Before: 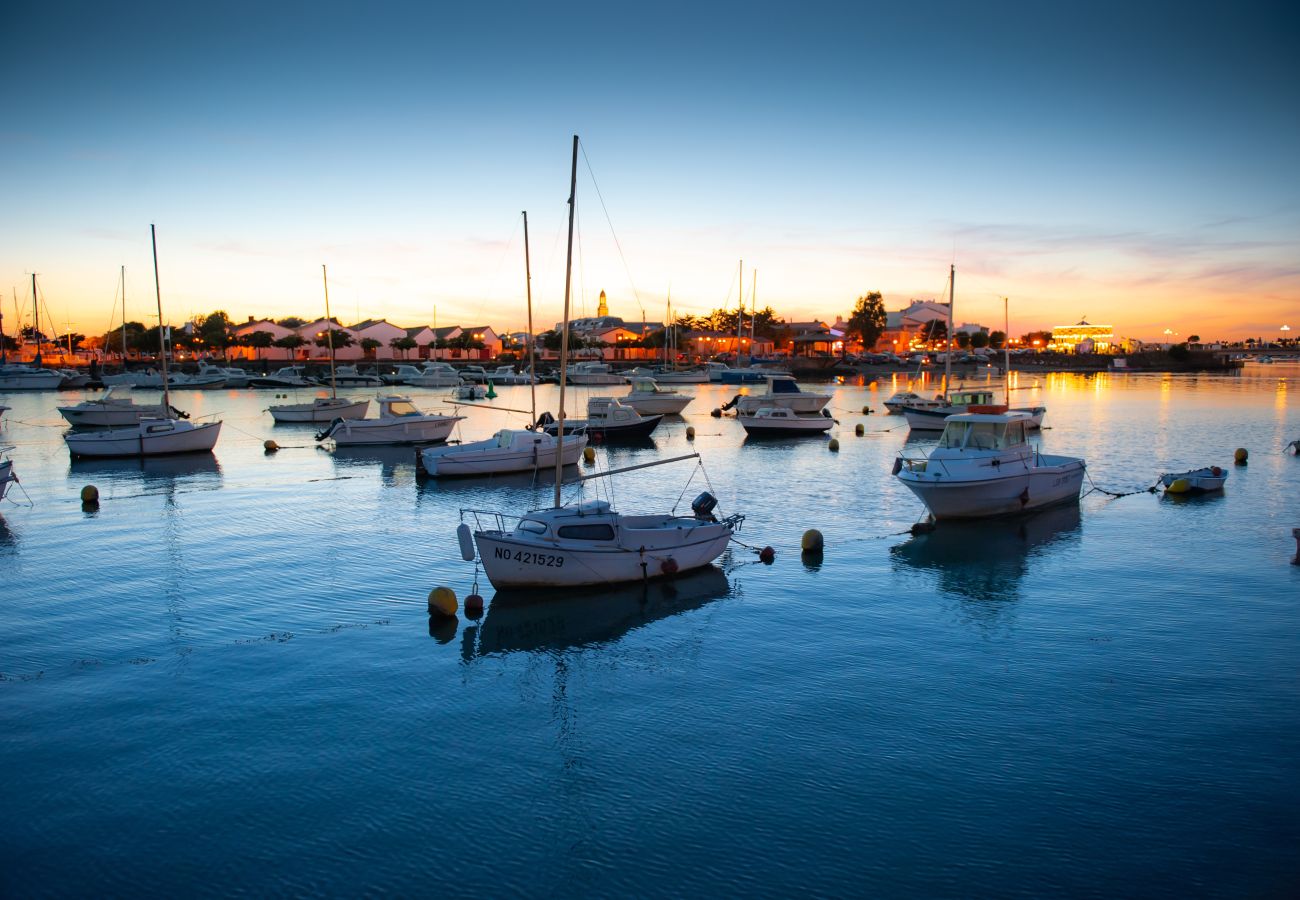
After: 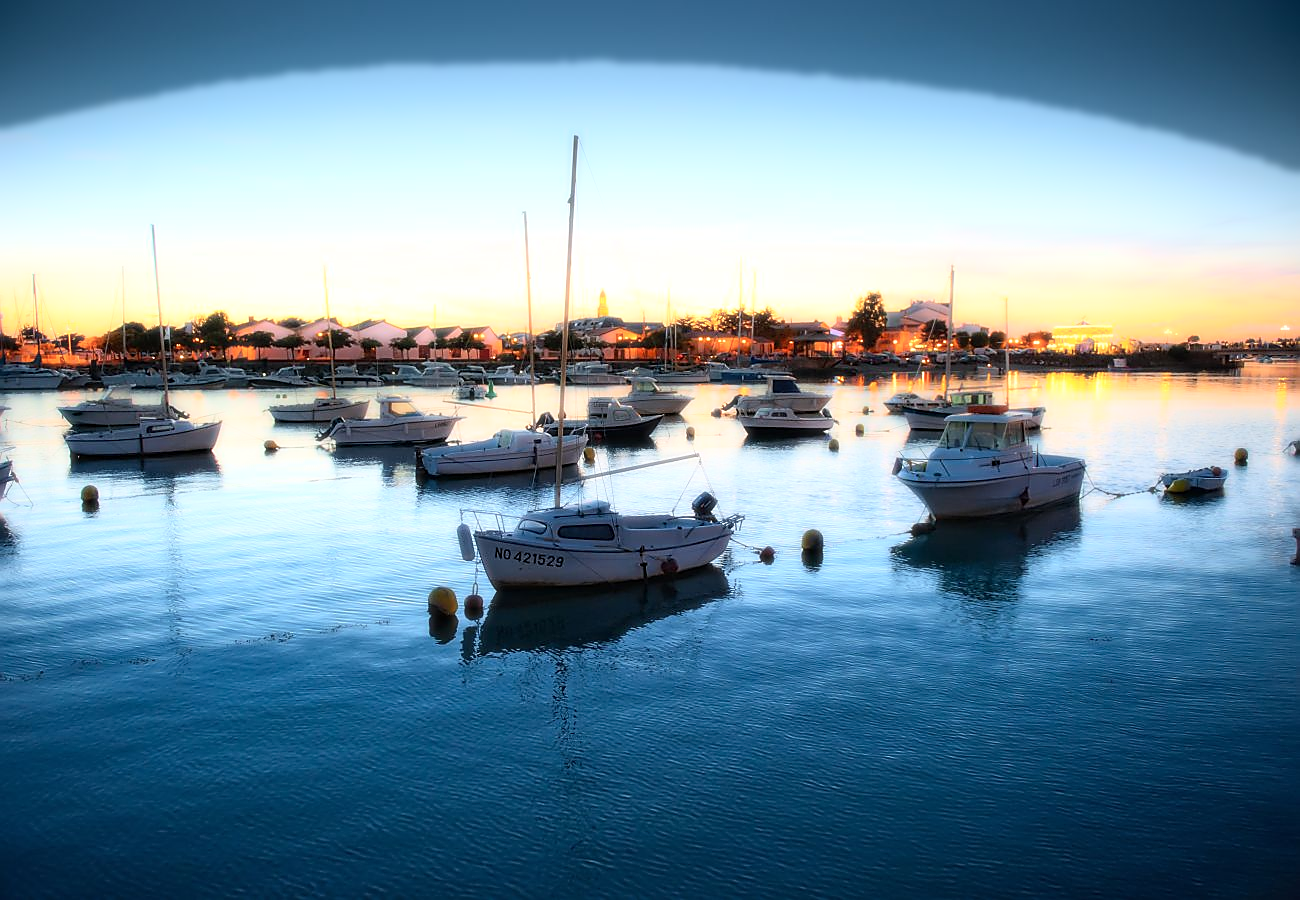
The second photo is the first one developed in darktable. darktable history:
bloom: size 0%, threshold 54.82%, strength 8.31%
sharpen: radius 1.4, amount 1.25, threshold 0.7
